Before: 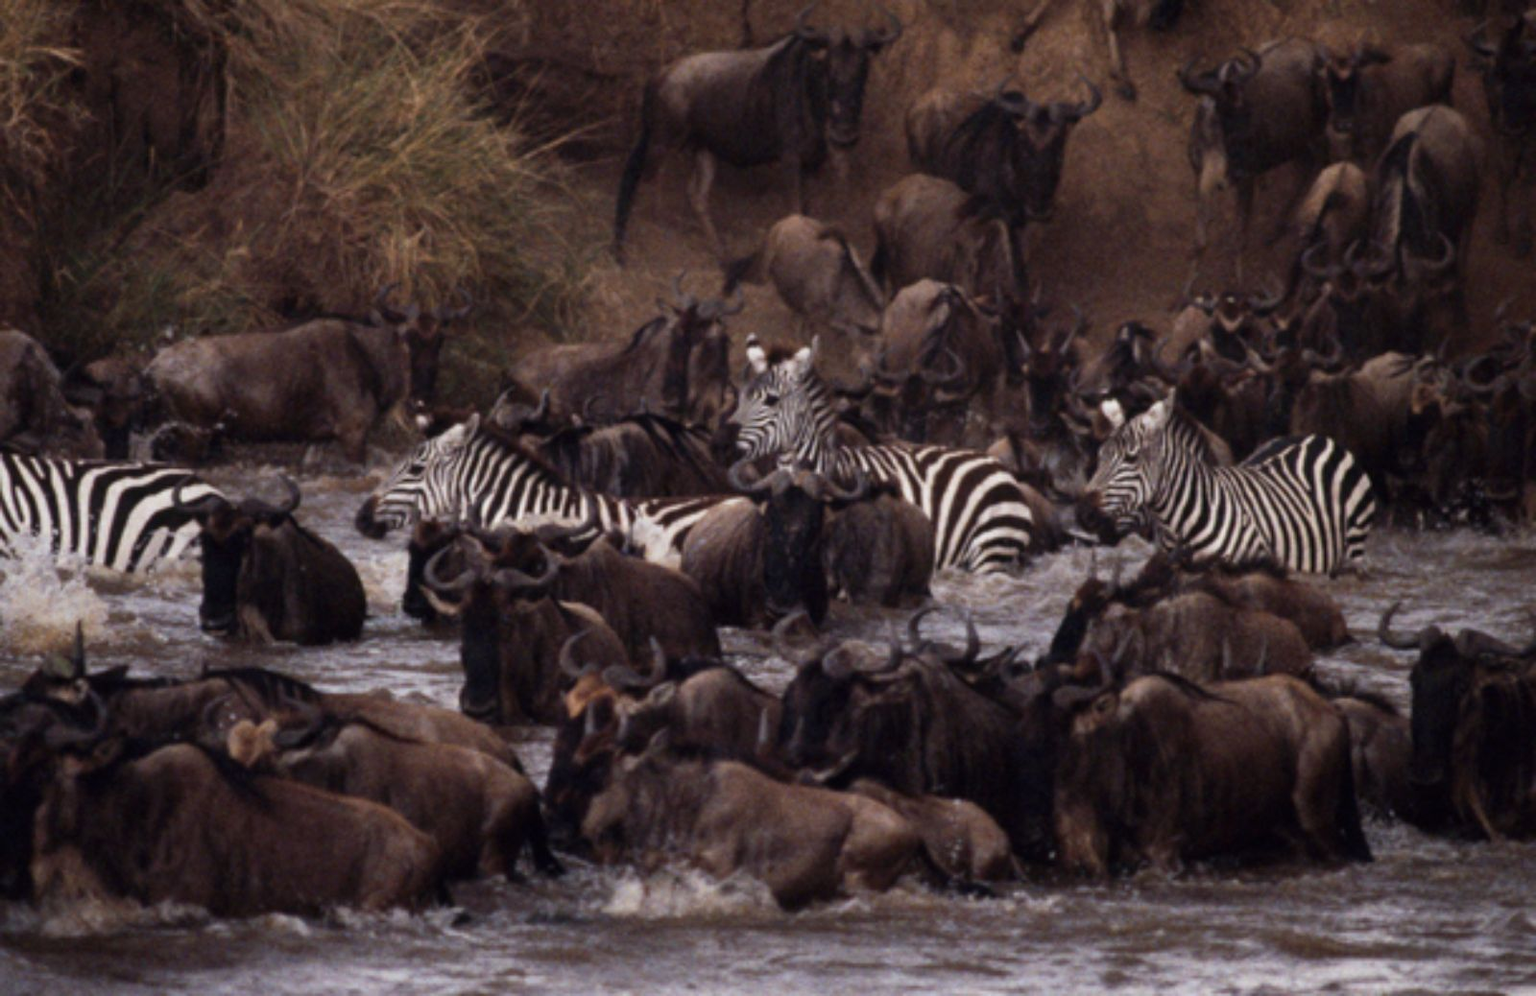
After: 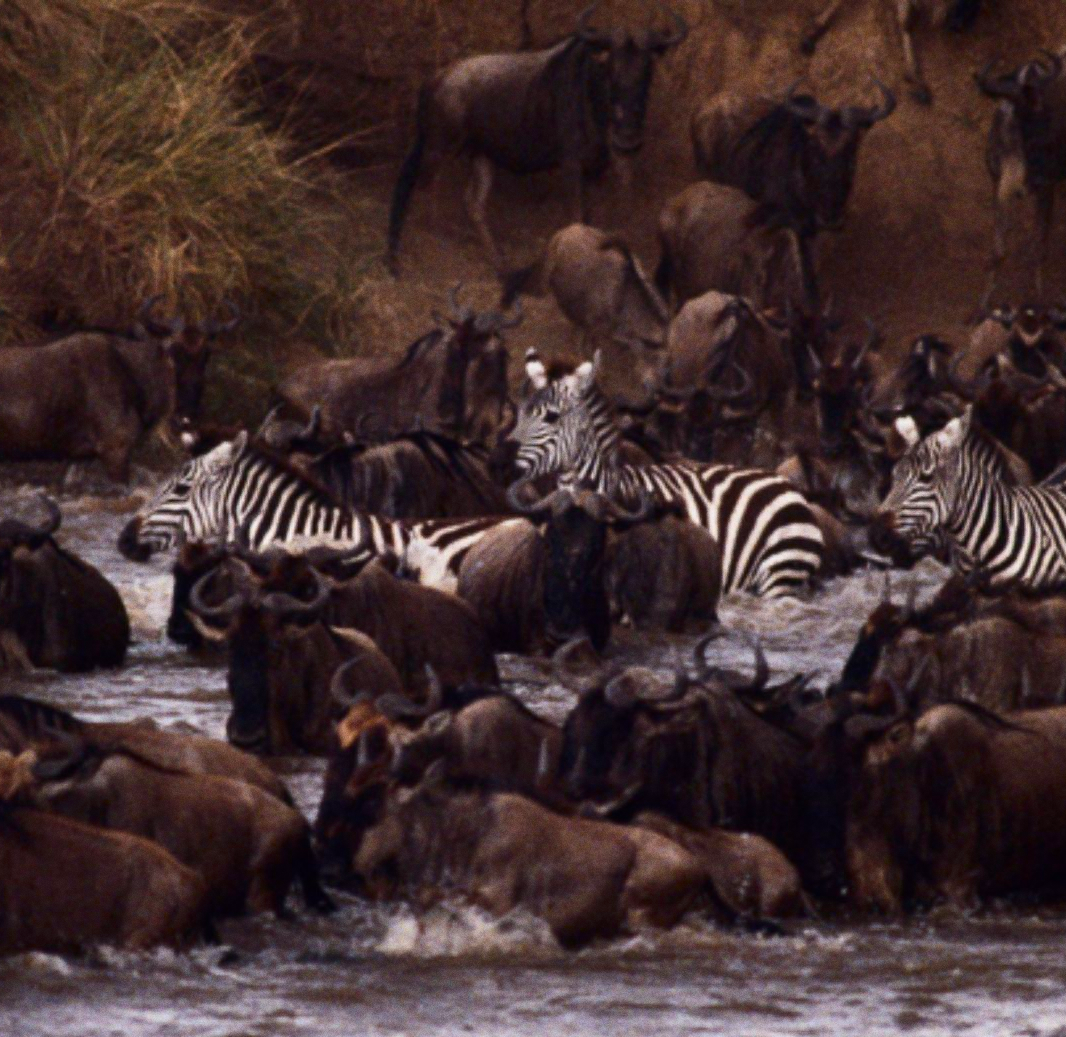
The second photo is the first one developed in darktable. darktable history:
crop and rotate: left 15.754%, right 17.579%
grain: coarseness 0.09 ISO
contrast brightness saturation: contrast 0.18, saturation 0.3
